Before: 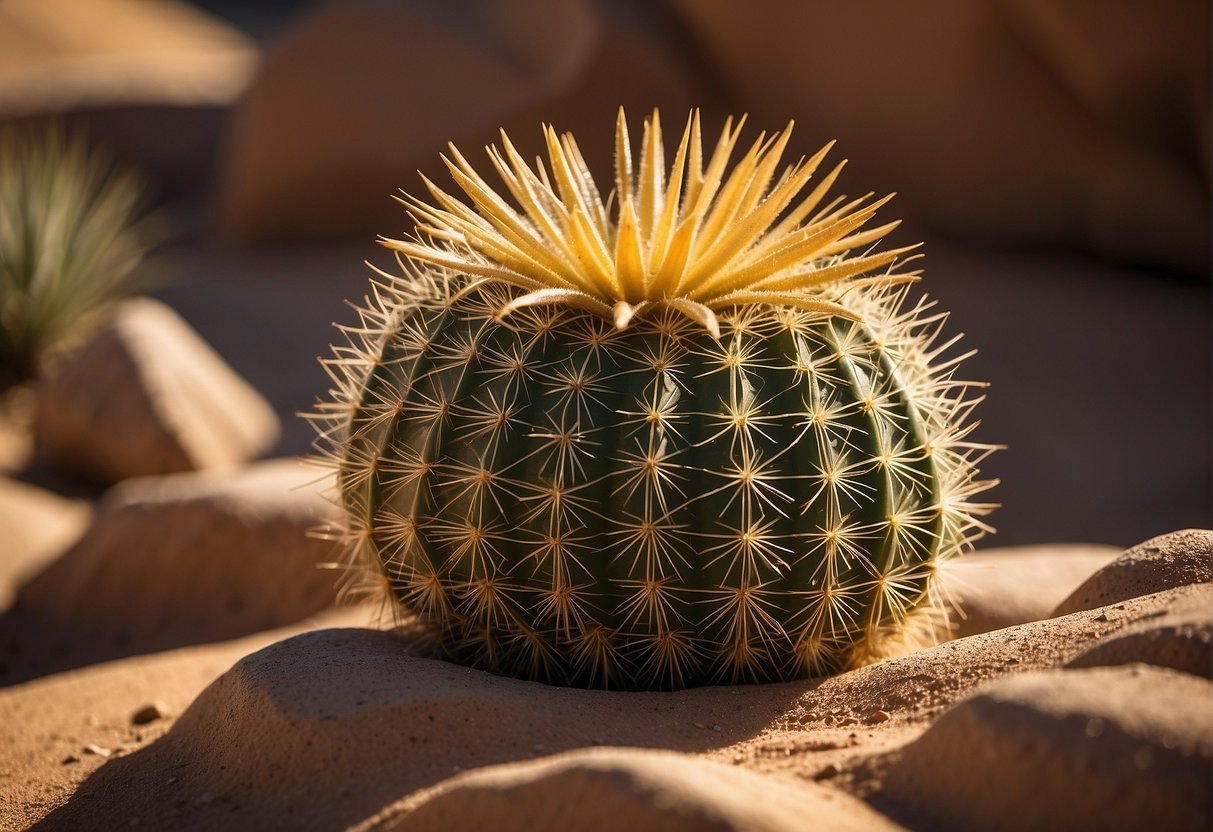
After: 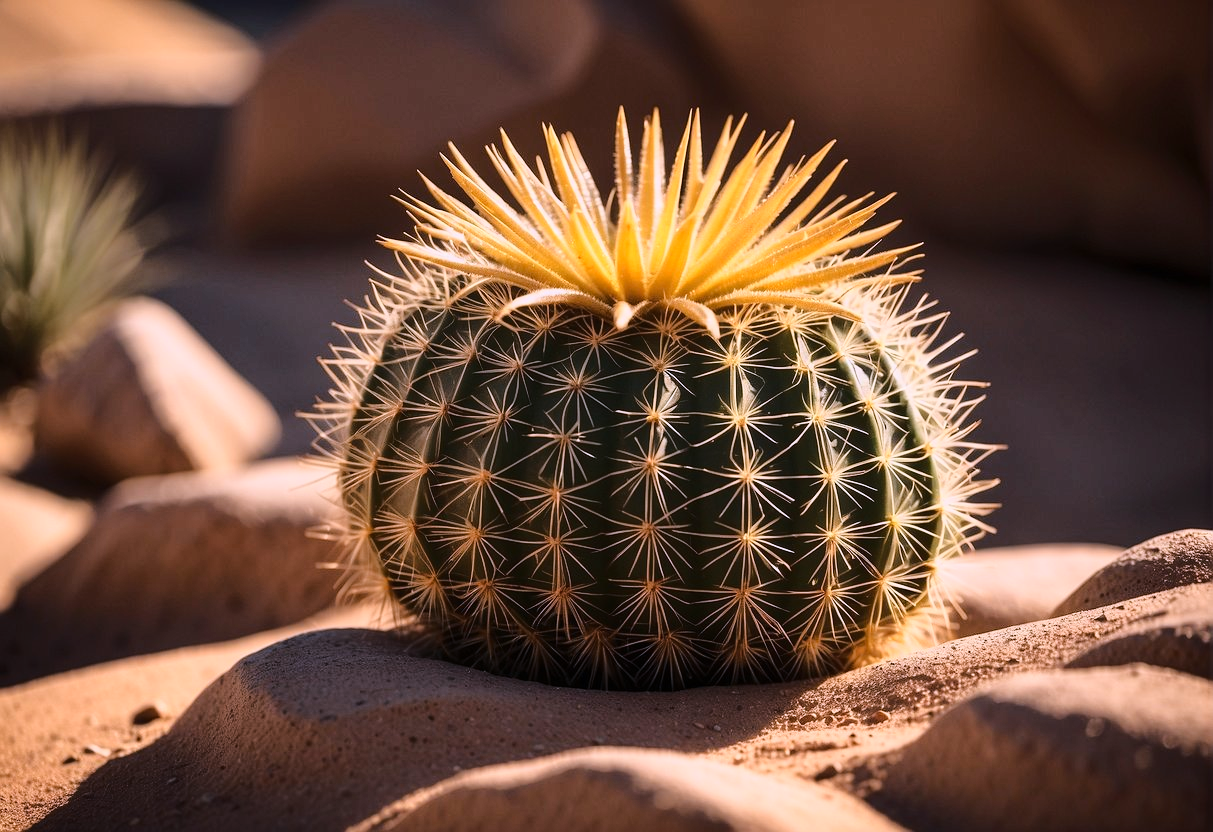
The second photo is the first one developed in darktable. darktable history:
color calibration: output R [1.063, -0.012, -0.003, 0], output G [0, 1.022, 0.021, 0], output B [-0.079, 0.047, 1, 0], gray › normalize channels true, illuminant custom, x 0.367, y 0.392, temperature 4437.18 K, gamut compression 0.025
tone curve: curves: ch0 [(0, 0) (0.168, 0.142) (0.359, 0.44) (0.469, 0.544) (0.634, 0.722) (0.858, 0.903) (1, 0.968)]; ch1 [(0, 0) (0.437, 0.453) (0.472, 0.47) (0.502, 0.502) (0.54, 0.534) (0.57, 0.592) (0.618, 0.66) (0.699, 0.749) (0.859, 0.919) (1, 1)]; ch2 [(0, 0) (0.33, 0.301) (0.421, 0.443) (0.476, 0.498) (0.505, 0.503) (0.547, 0.557) (0.586, 0.634) (0.608, 0.676) (1, 1)]
